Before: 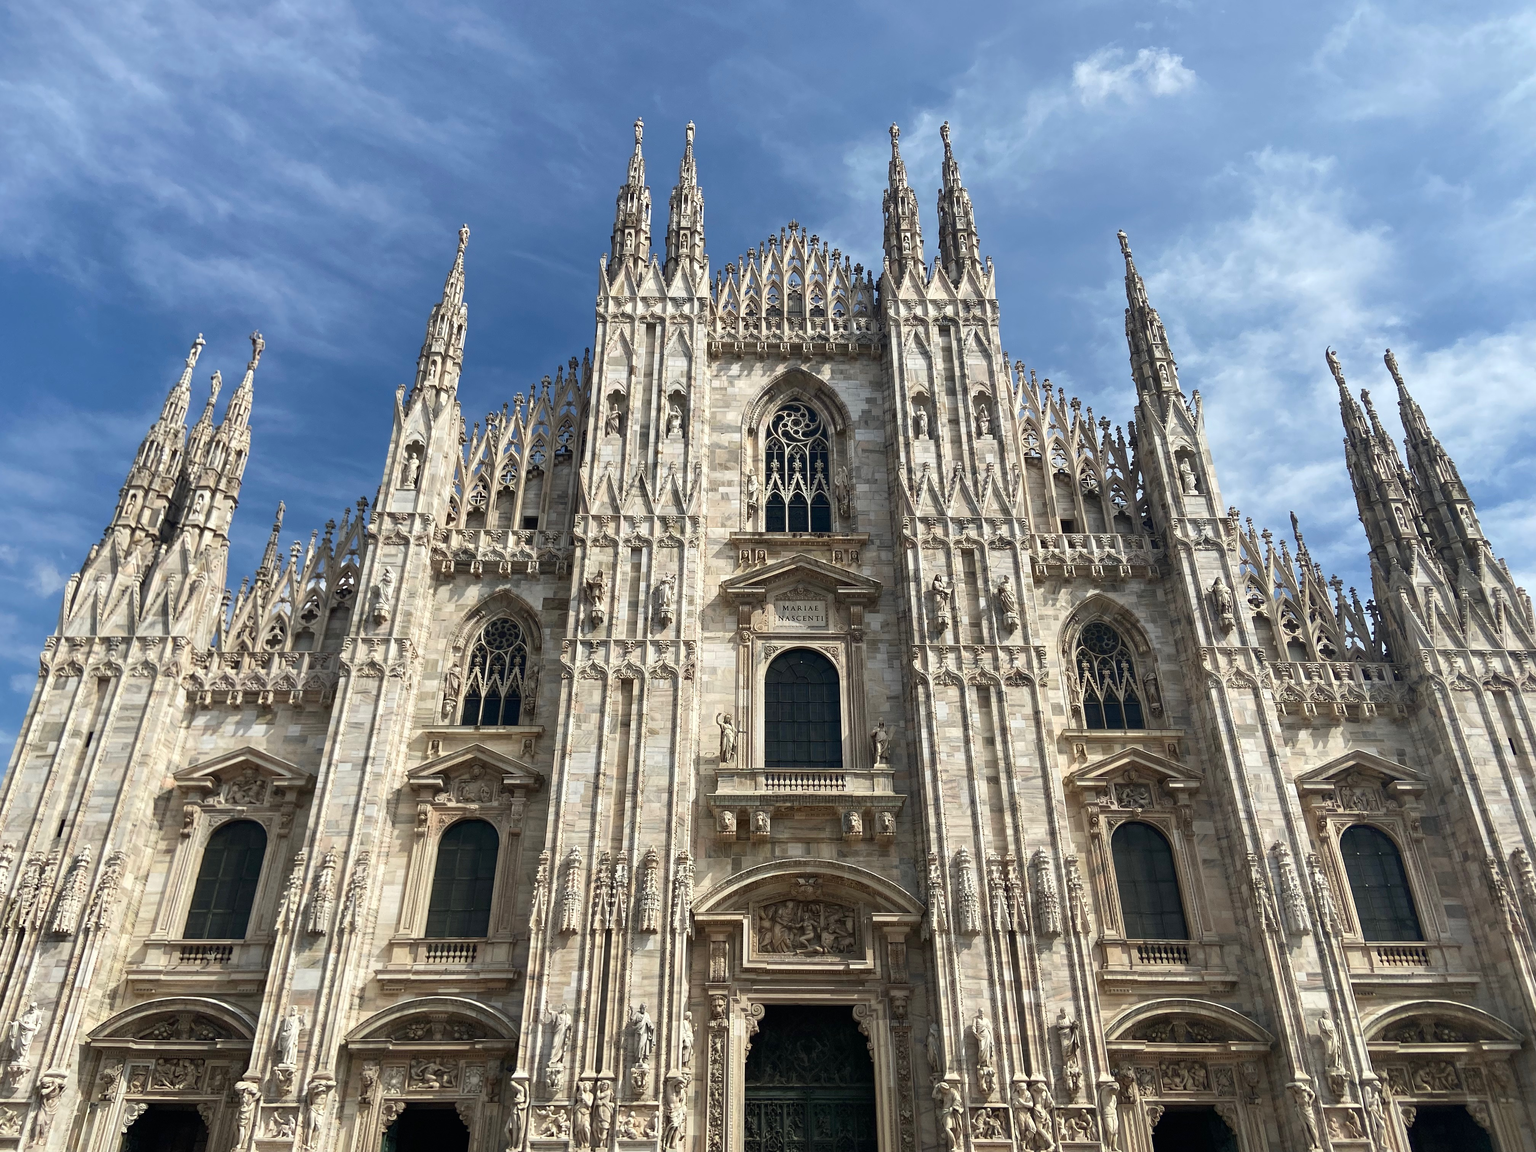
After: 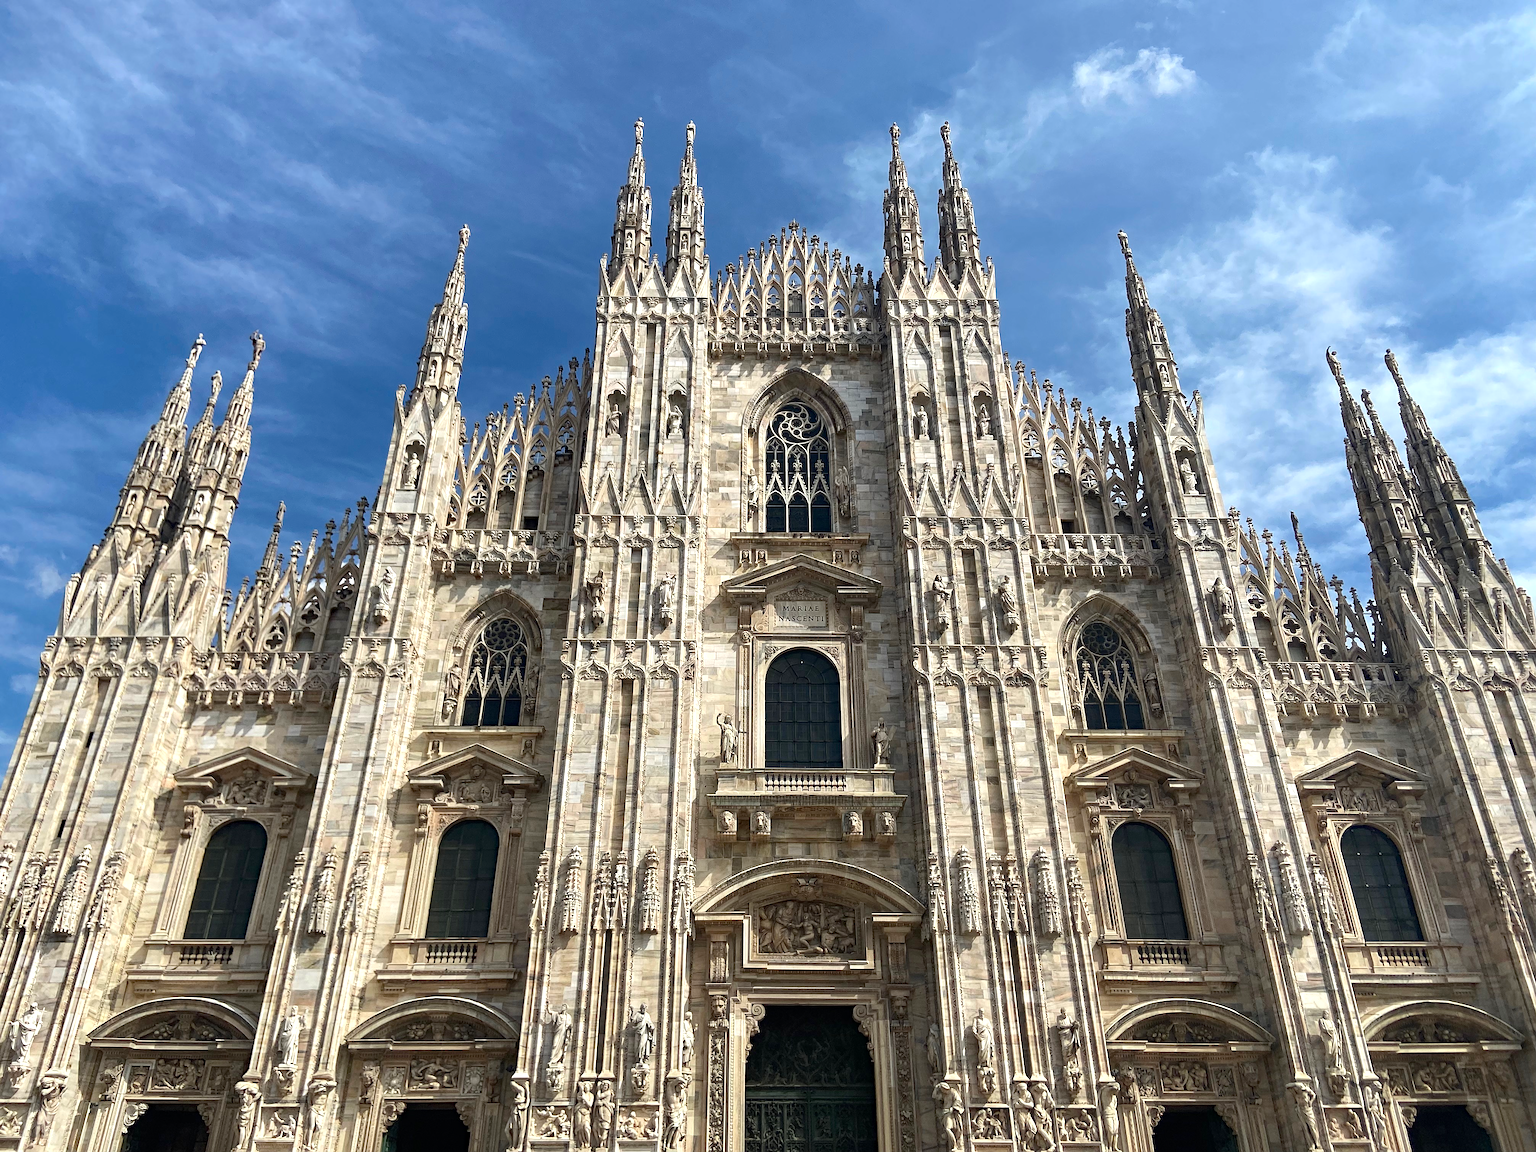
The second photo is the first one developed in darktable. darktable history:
exposure: exposure 0.232 EV, compensate highlight preservation false
haze removal: strength 0.301, distance 0.25, compatibility mode true, adaptive false
sharpen: radius 1.527, amount 0.362, threshold 1.319
